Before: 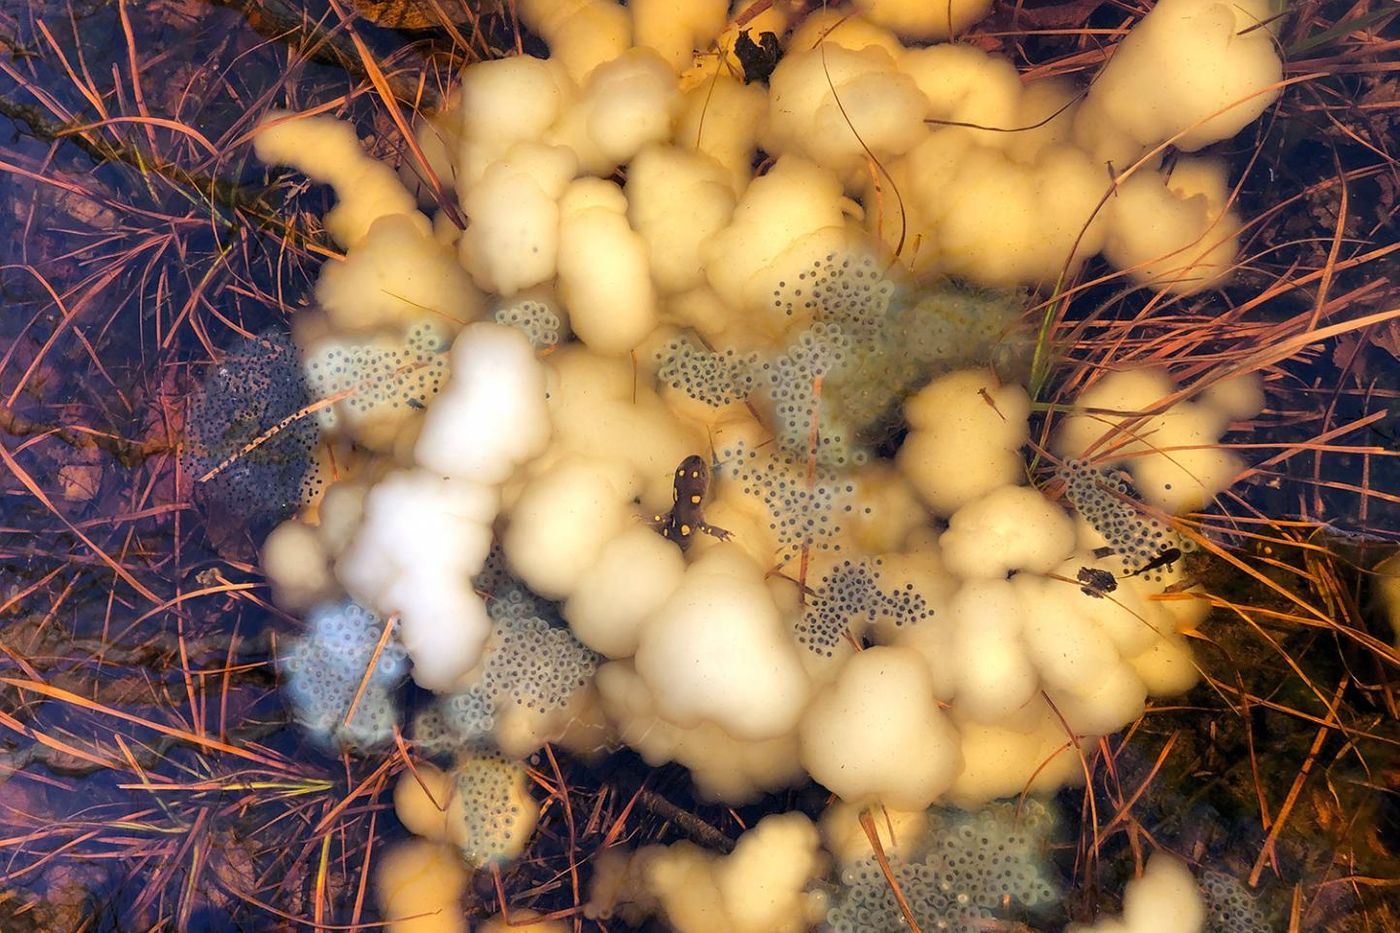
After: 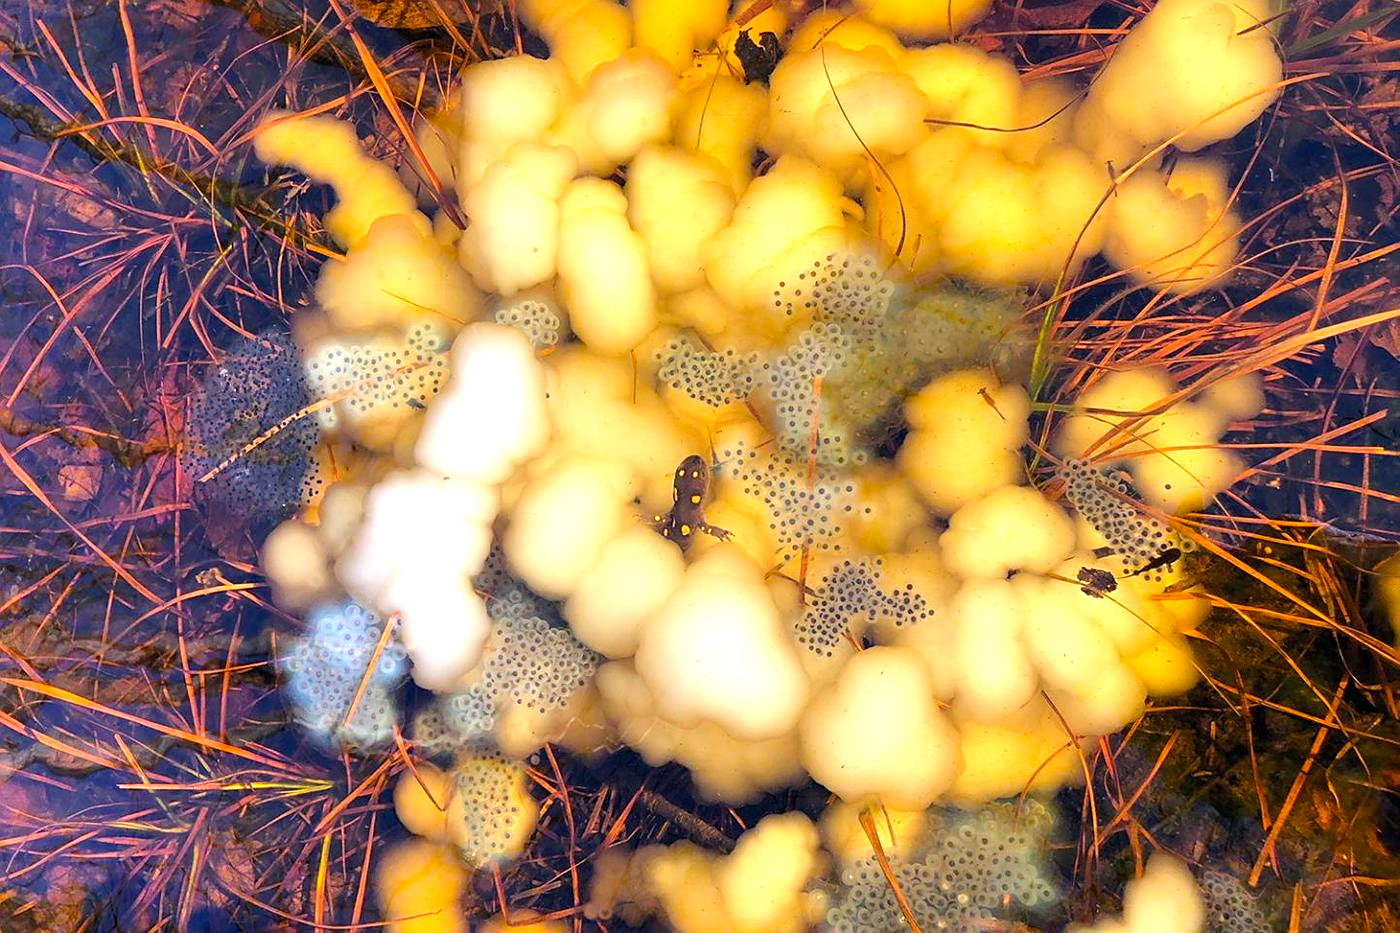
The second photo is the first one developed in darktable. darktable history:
sharpen: amount 0.204
color balance rgb: perceptual saturation grading › global saturation 25.539%, perceptual brilliance grading › global brilliance 2.775%, perceptual brilliance grading › highlights -3.096%, perceptual brilliance grading › shadows 3.399%
exposure: black level correction 0, exposure 0.589 EV, compensate highlight preservation false
